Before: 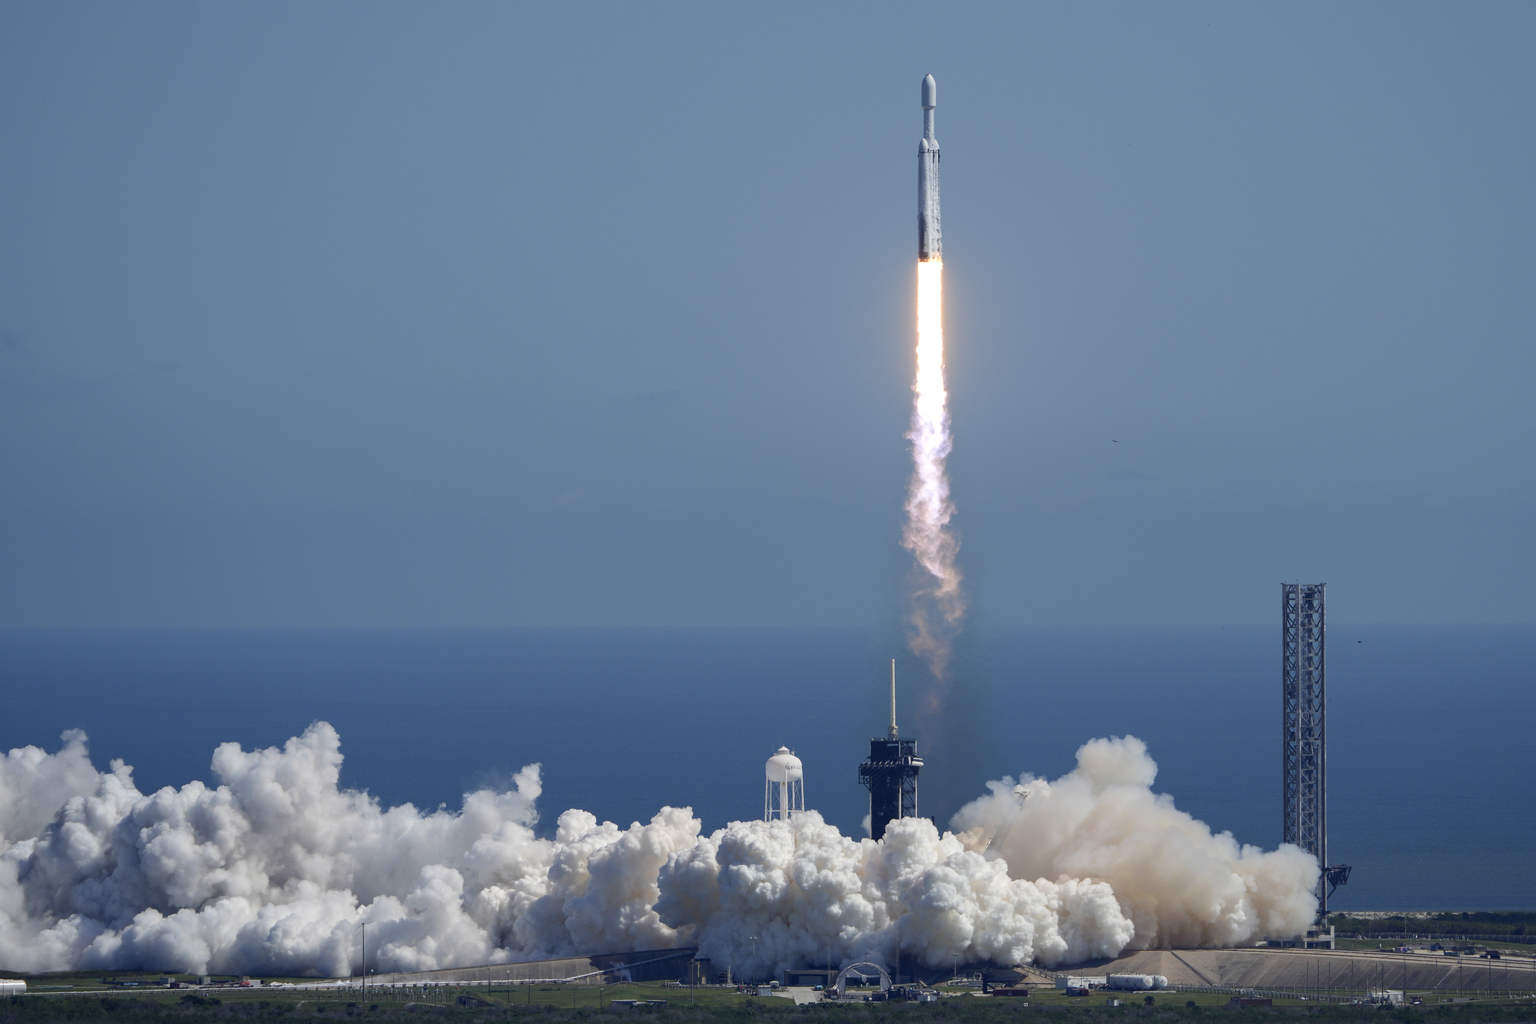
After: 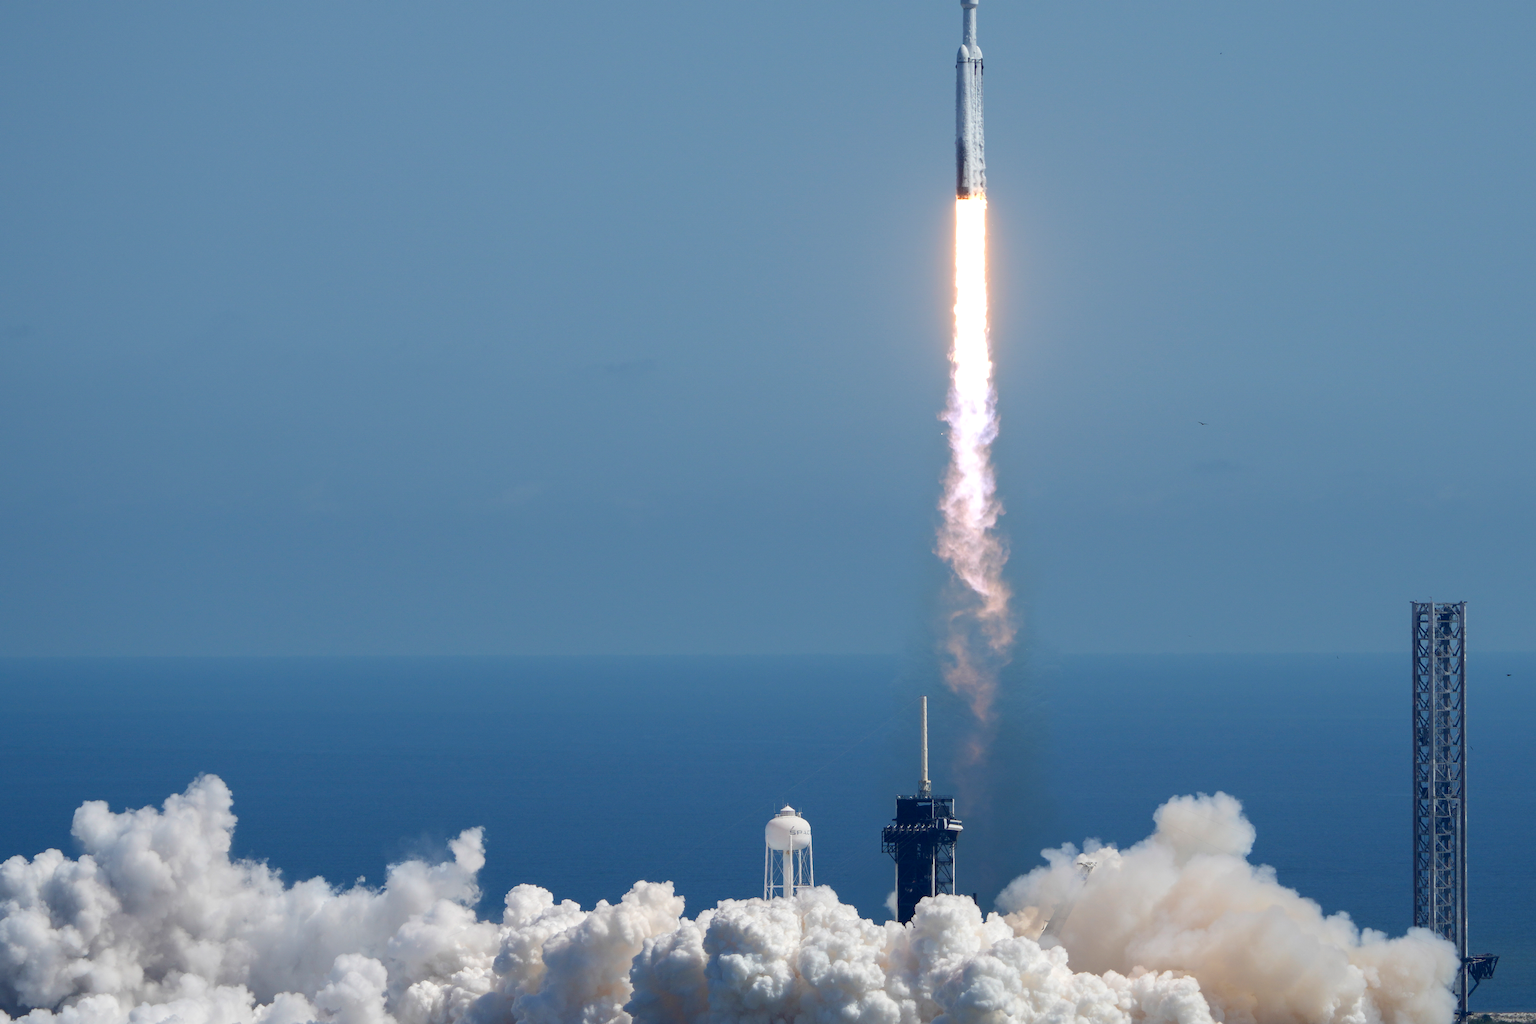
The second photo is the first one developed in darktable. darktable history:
exposure: exposure 0.128 EV, compensate highlight preservation false
crop and rotate: left 10.071%, top 10.071%, right 10.02%, bottom 10.02%
